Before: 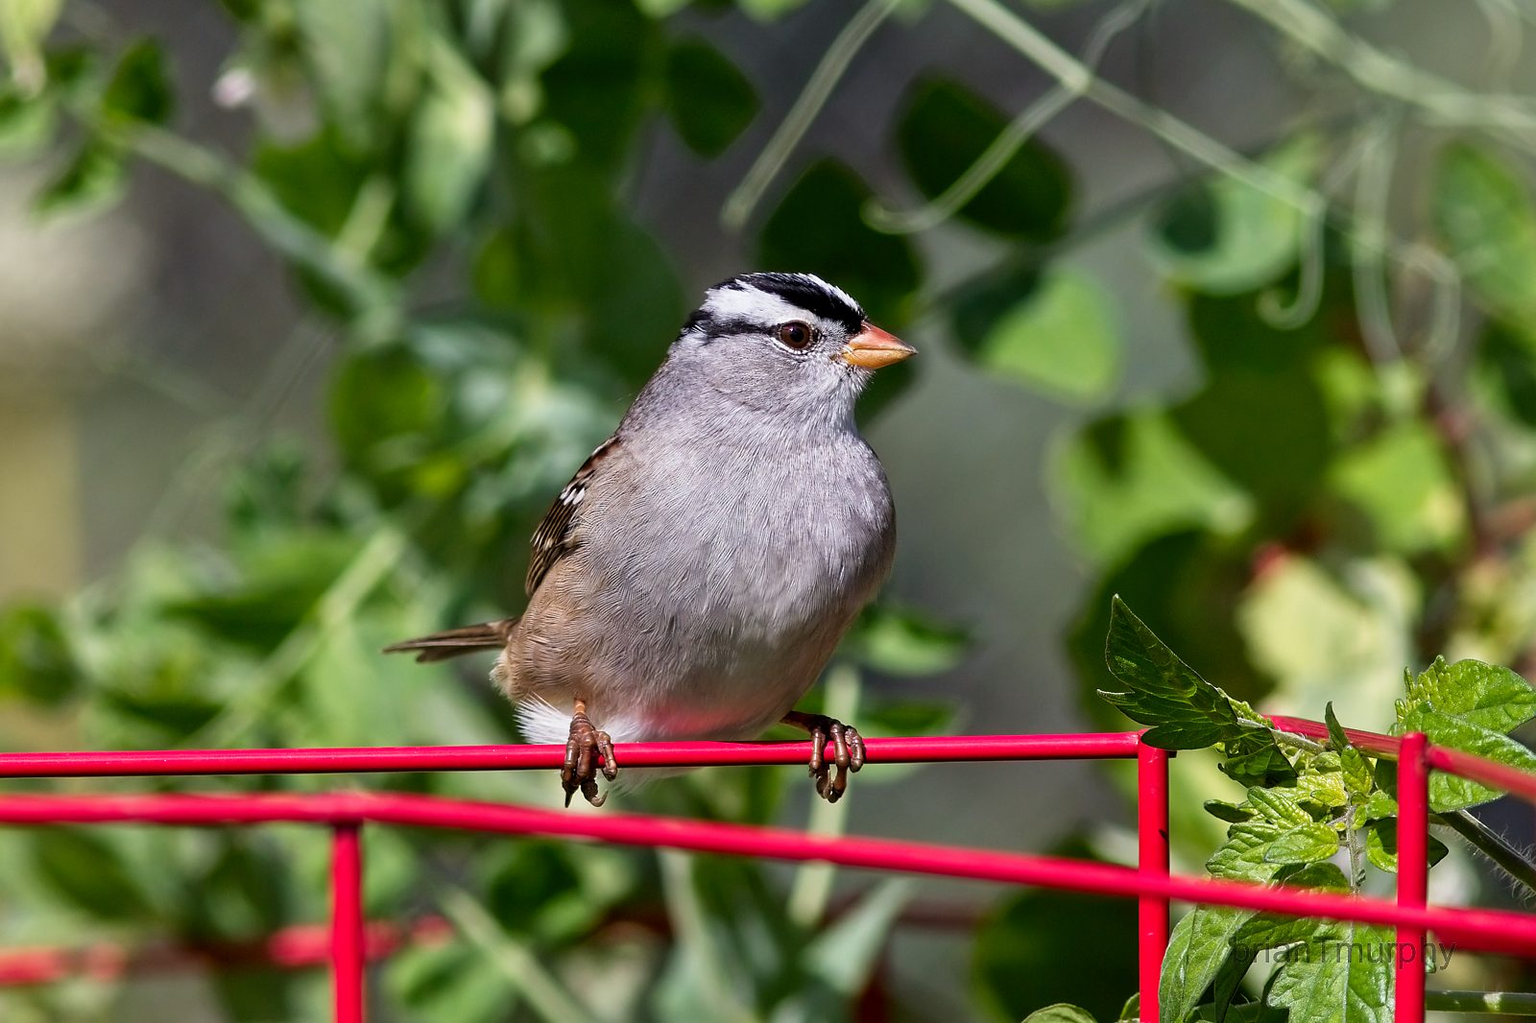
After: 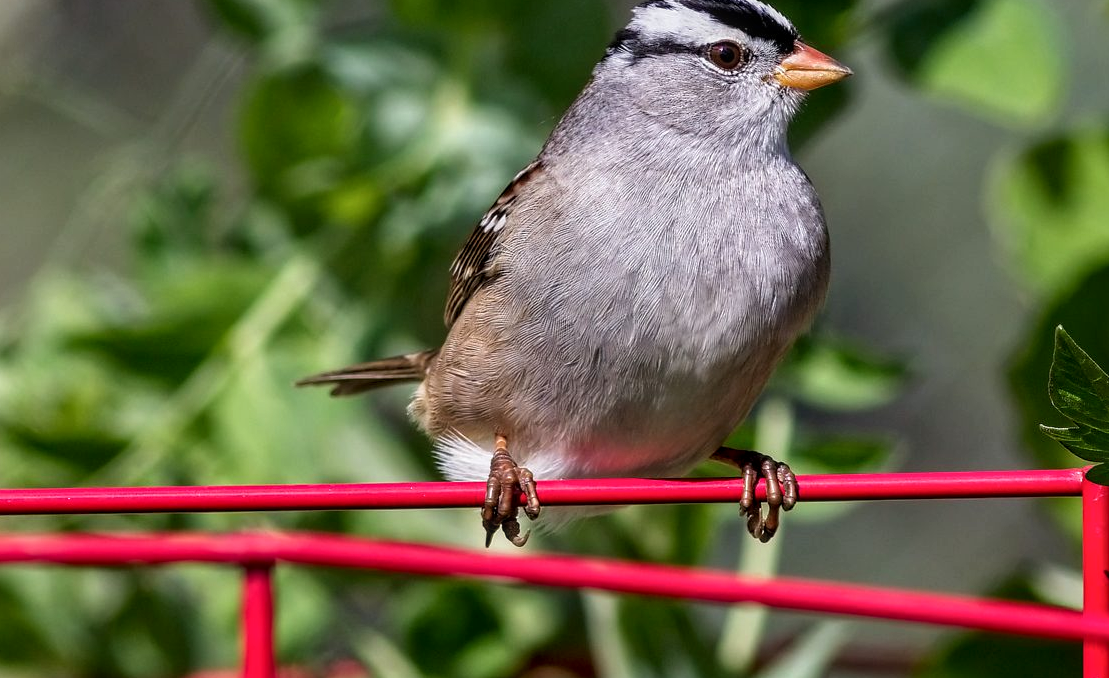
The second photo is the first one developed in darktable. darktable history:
local contrast: on, module defaults
crop: left 6.488%, top 27.668%, right 24.183%, bottom 8.656%
